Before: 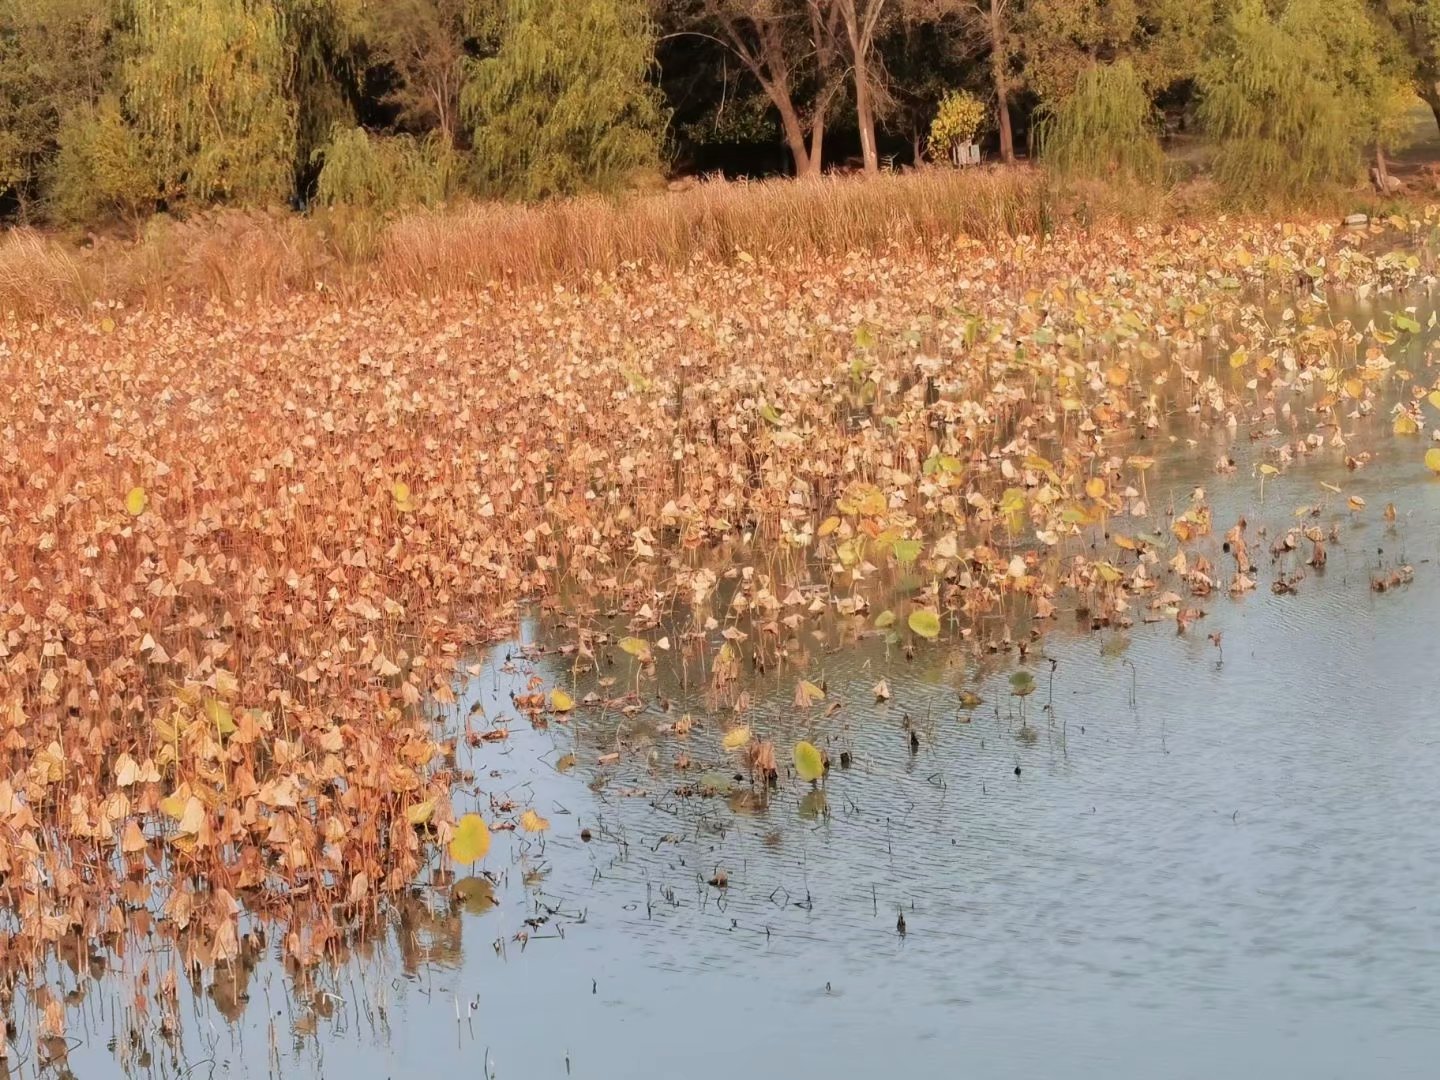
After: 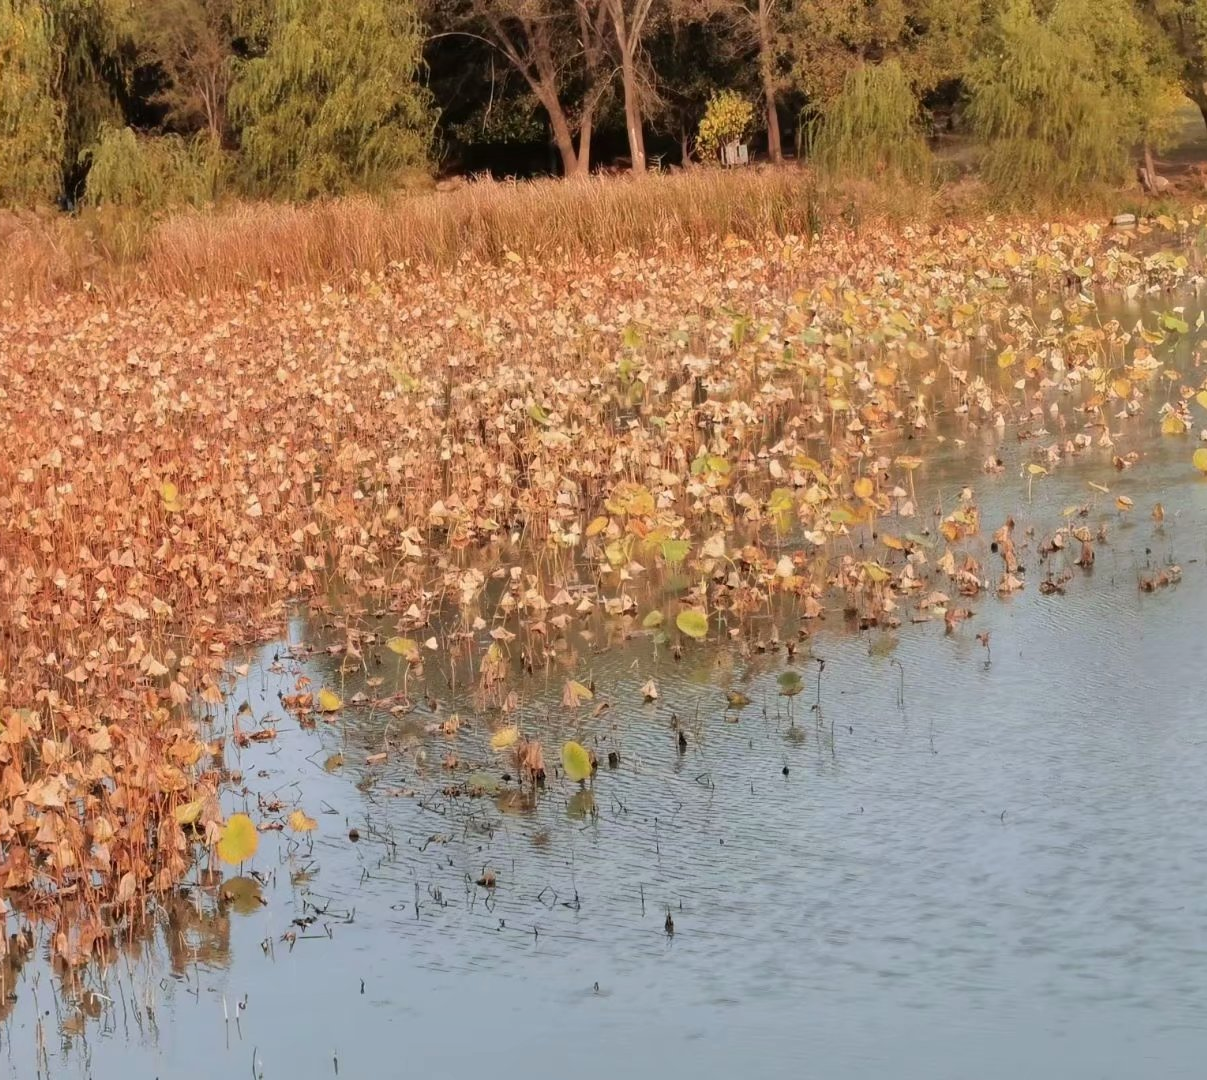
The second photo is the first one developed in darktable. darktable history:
crop: left 16.145%
shadows and highlights: radius 125.46, shadows 30.51, highlights -30.51, low approximation 0.01, soften with gaussian
base curve: curves: ch0 [(0, 0) (0.472, 0.455) (1, 1)], preserve colors none
